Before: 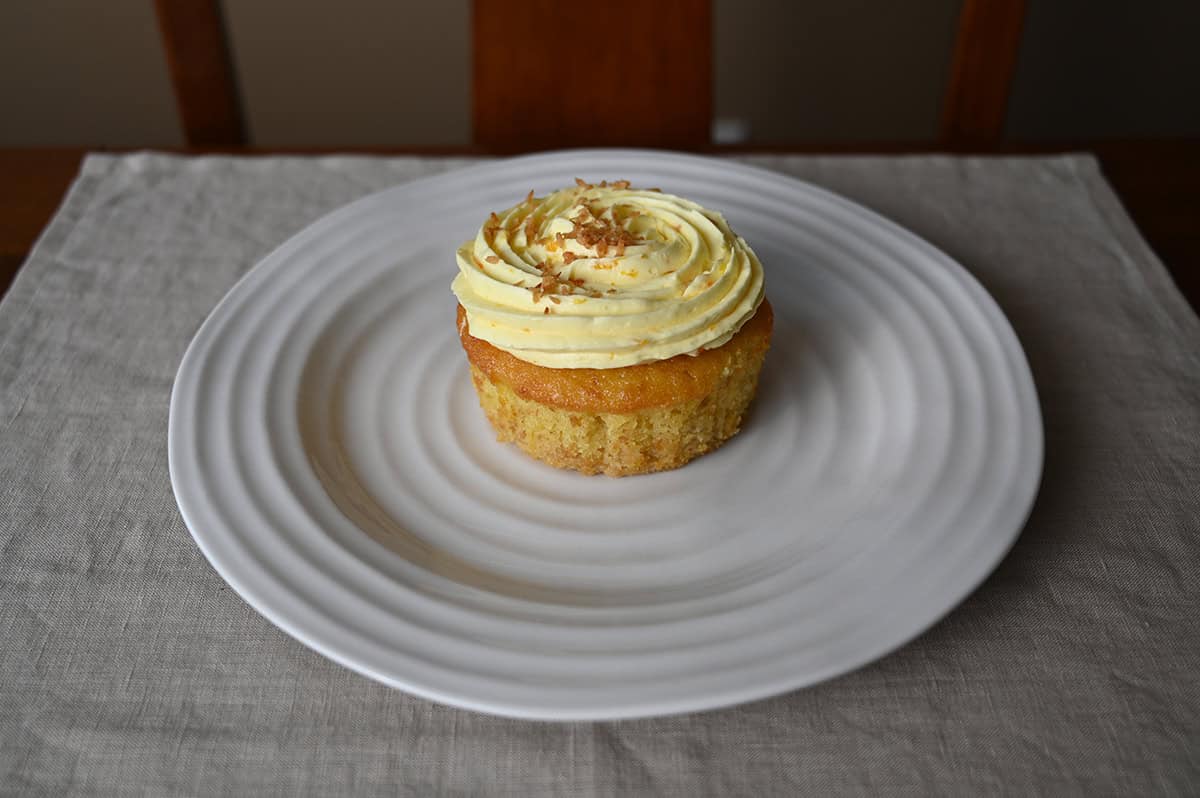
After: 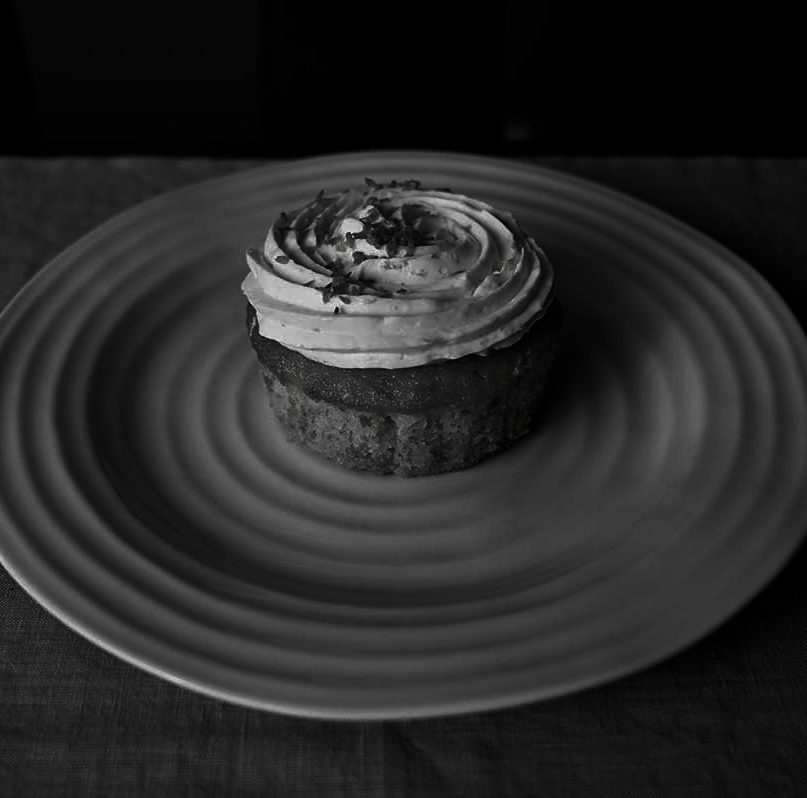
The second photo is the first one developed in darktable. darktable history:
contrast brightness saturation: contrast 0.019, brightness -0.997, saturation -0.994
crop and rotate: left 17.563%, right 15.13%
